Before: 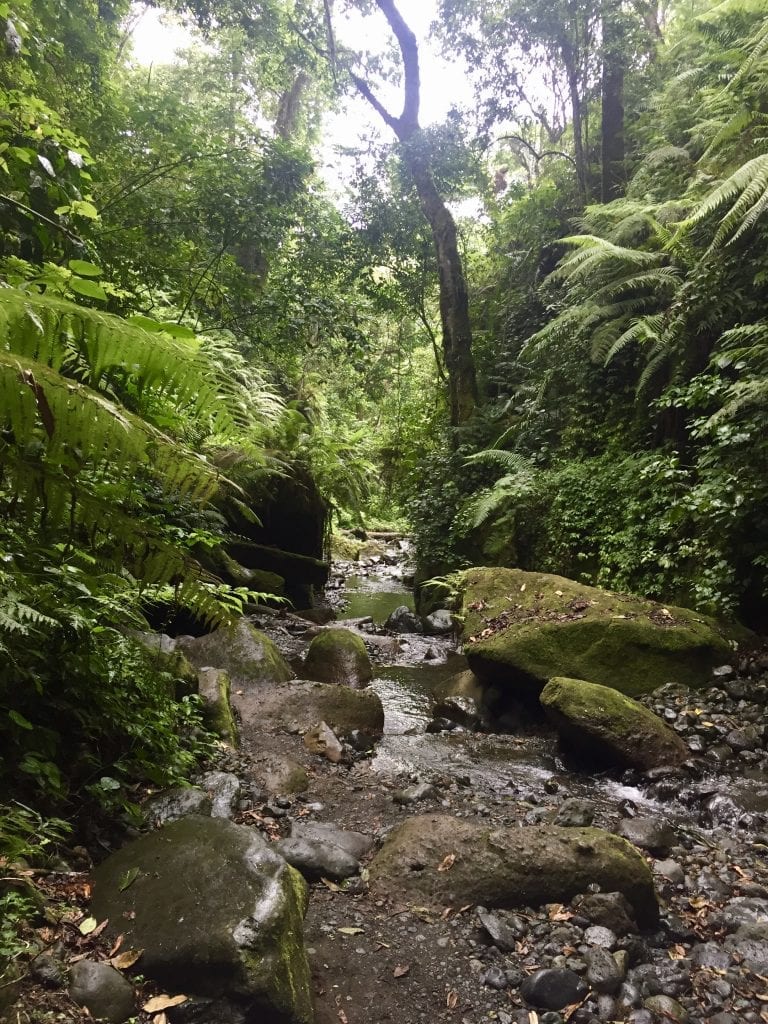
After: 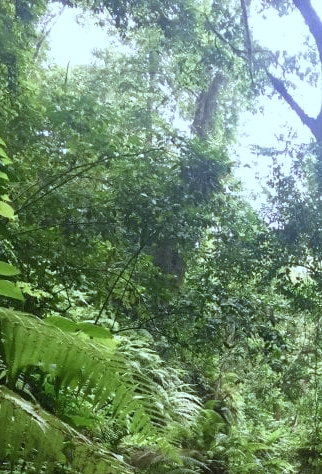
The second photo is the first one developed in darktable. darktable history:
crop and rotate: left 10.817%, top 0.062%, right 47.194%, bottom 53.626%
color calibration: illuminant Planckian (black body), x 0.378, y 0.375, temperature 4065 K
